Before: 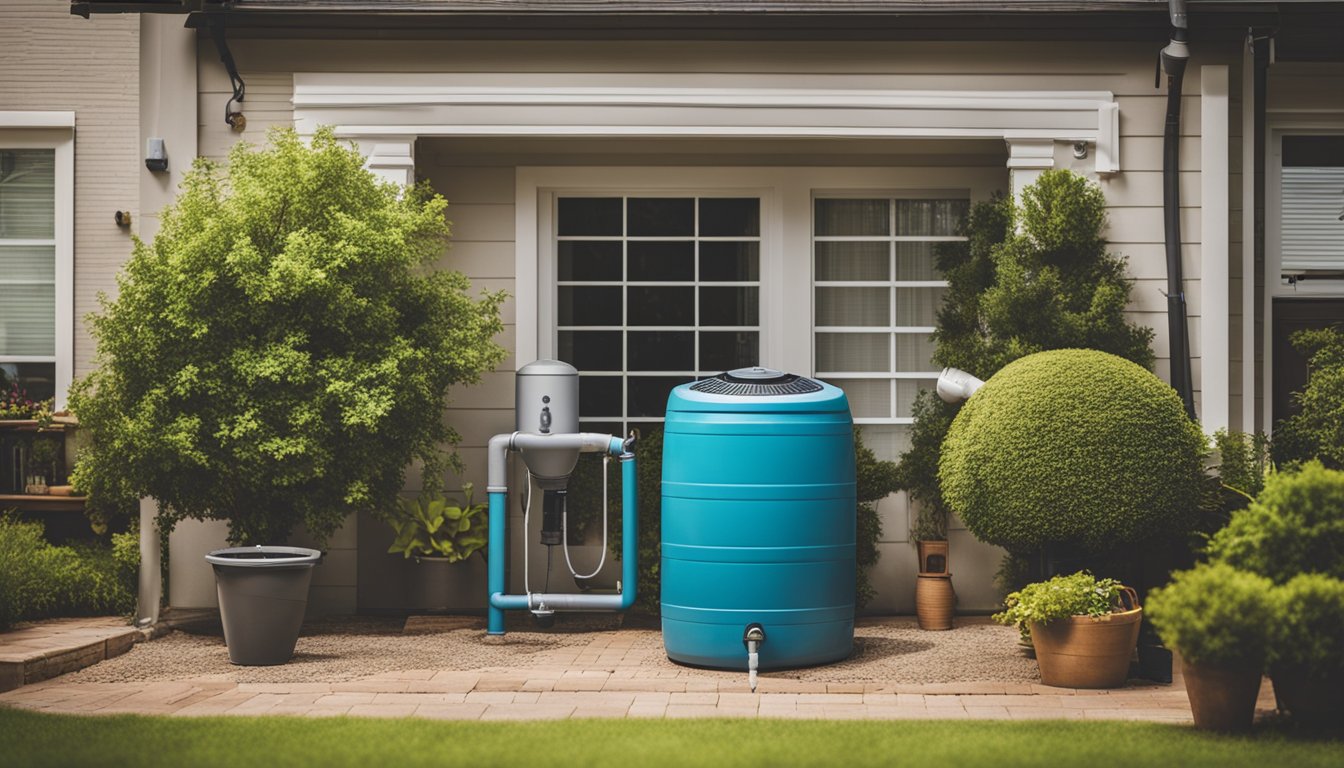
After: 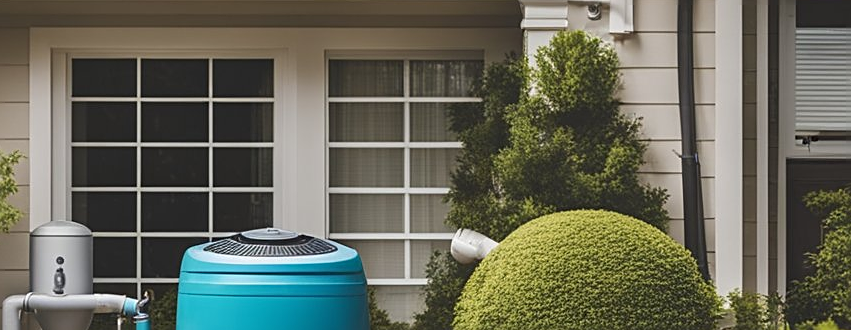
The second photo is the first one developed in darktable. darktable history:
sharpen: on, module defaults
crop: left 36.199%, top 18.145%, right 0.418%, bottom 38.836%
